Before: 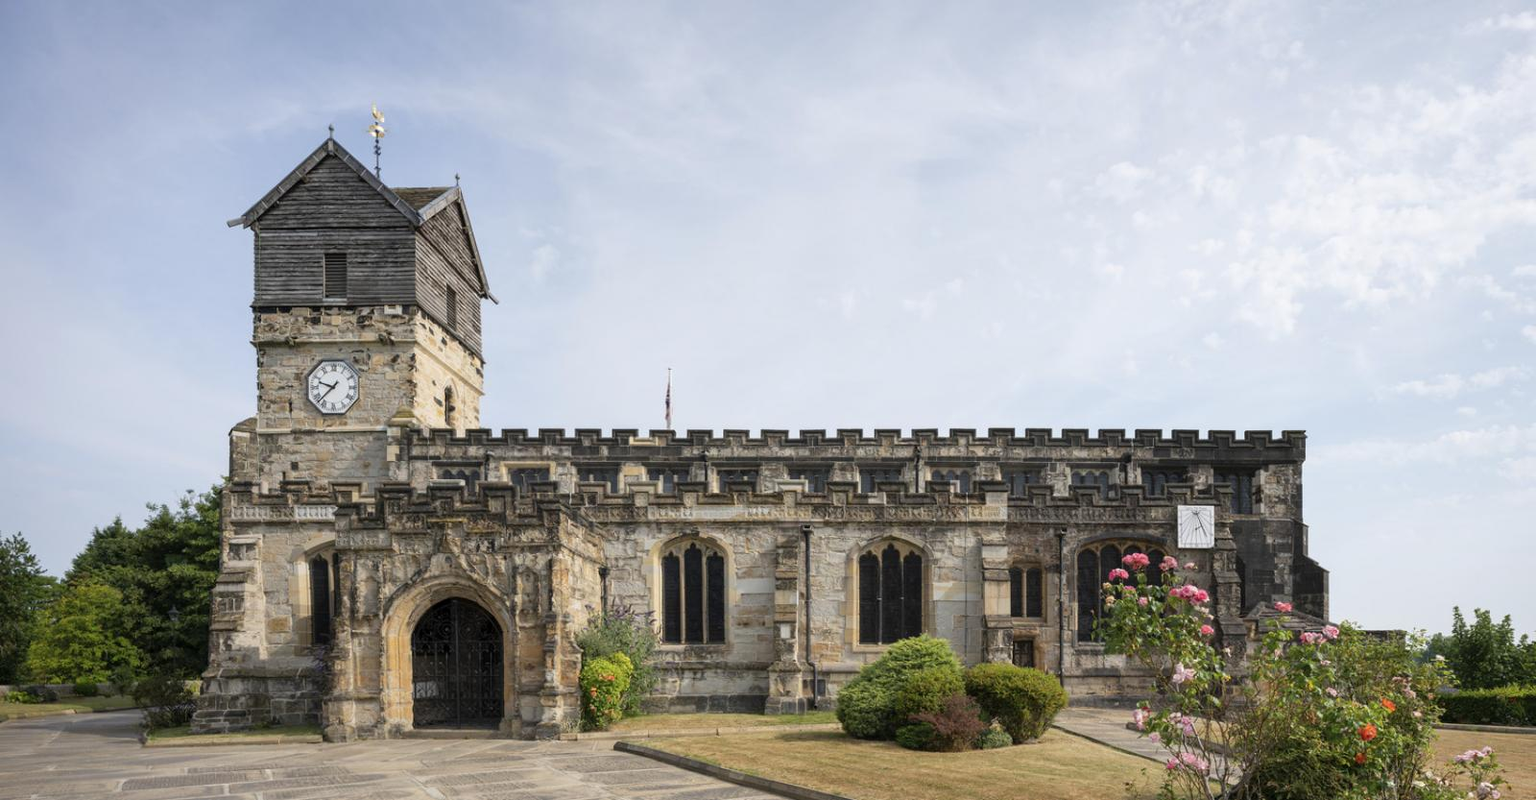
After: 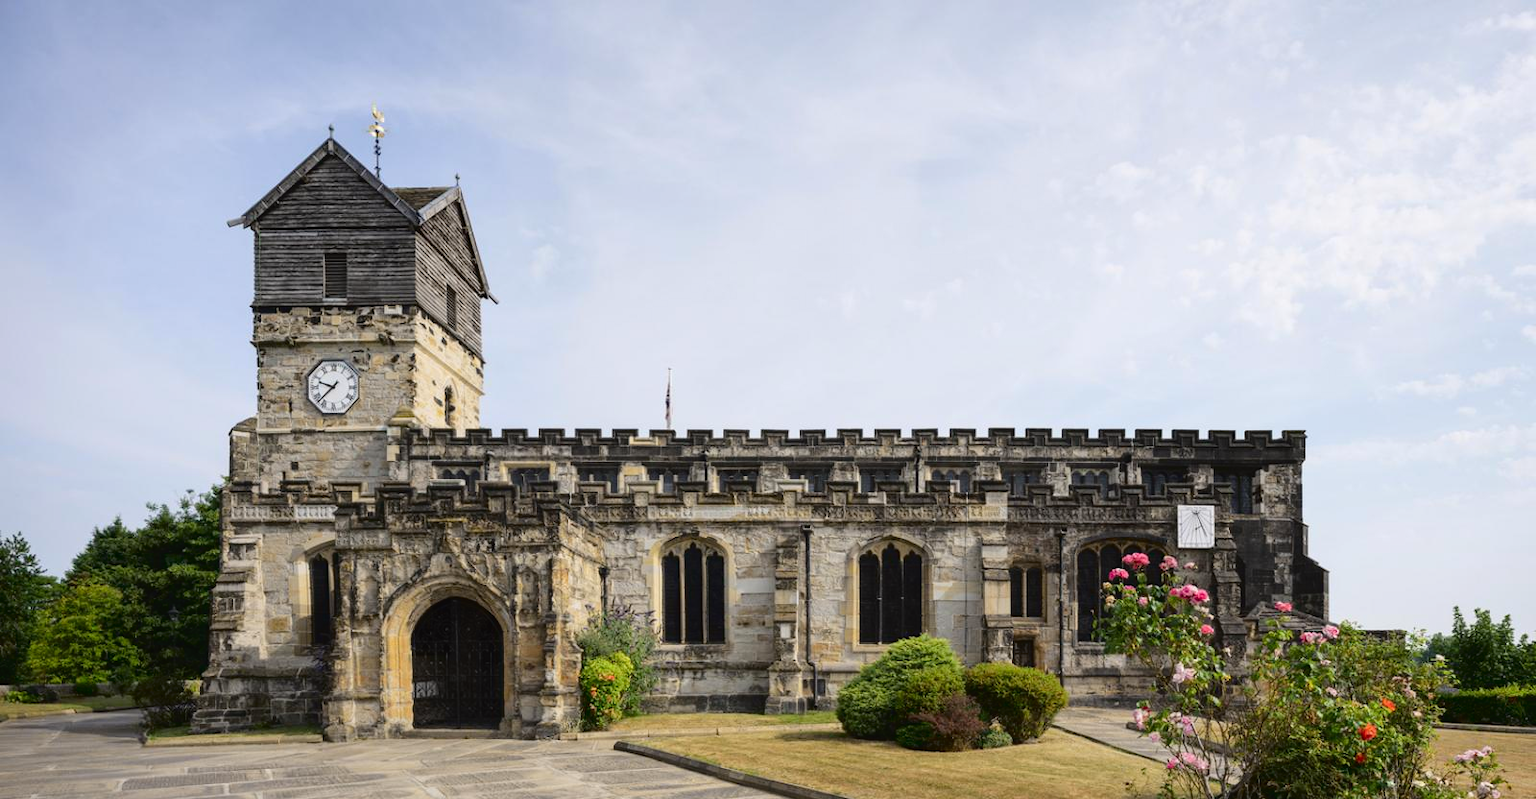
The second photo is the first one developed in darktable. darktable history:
tone curve: curves: ch0 [(0, 0.023) (0.132, 0.075) (0.241, 0.178) (0.487, 0.491) (0.782, 0.8) (1, 0.989)]; ch1 [(0, 0) (0.396, 0.369) (0.467, 0.454) (0.498, 0.5) (0.518, 0.517) (0.57, 0.586) (0.619, 0.663) (0.692, 0.744) (1, 1)]; ch2 [(0, 0) (0.427, 0.416) (0.483, 0.481) (0.503, 0.503) (0.526, 0.527) (0.563, 0.573) (0.632, 0.667) (0.705, 0.737) (0.985, 0.966)], color space Lab, independent channels
